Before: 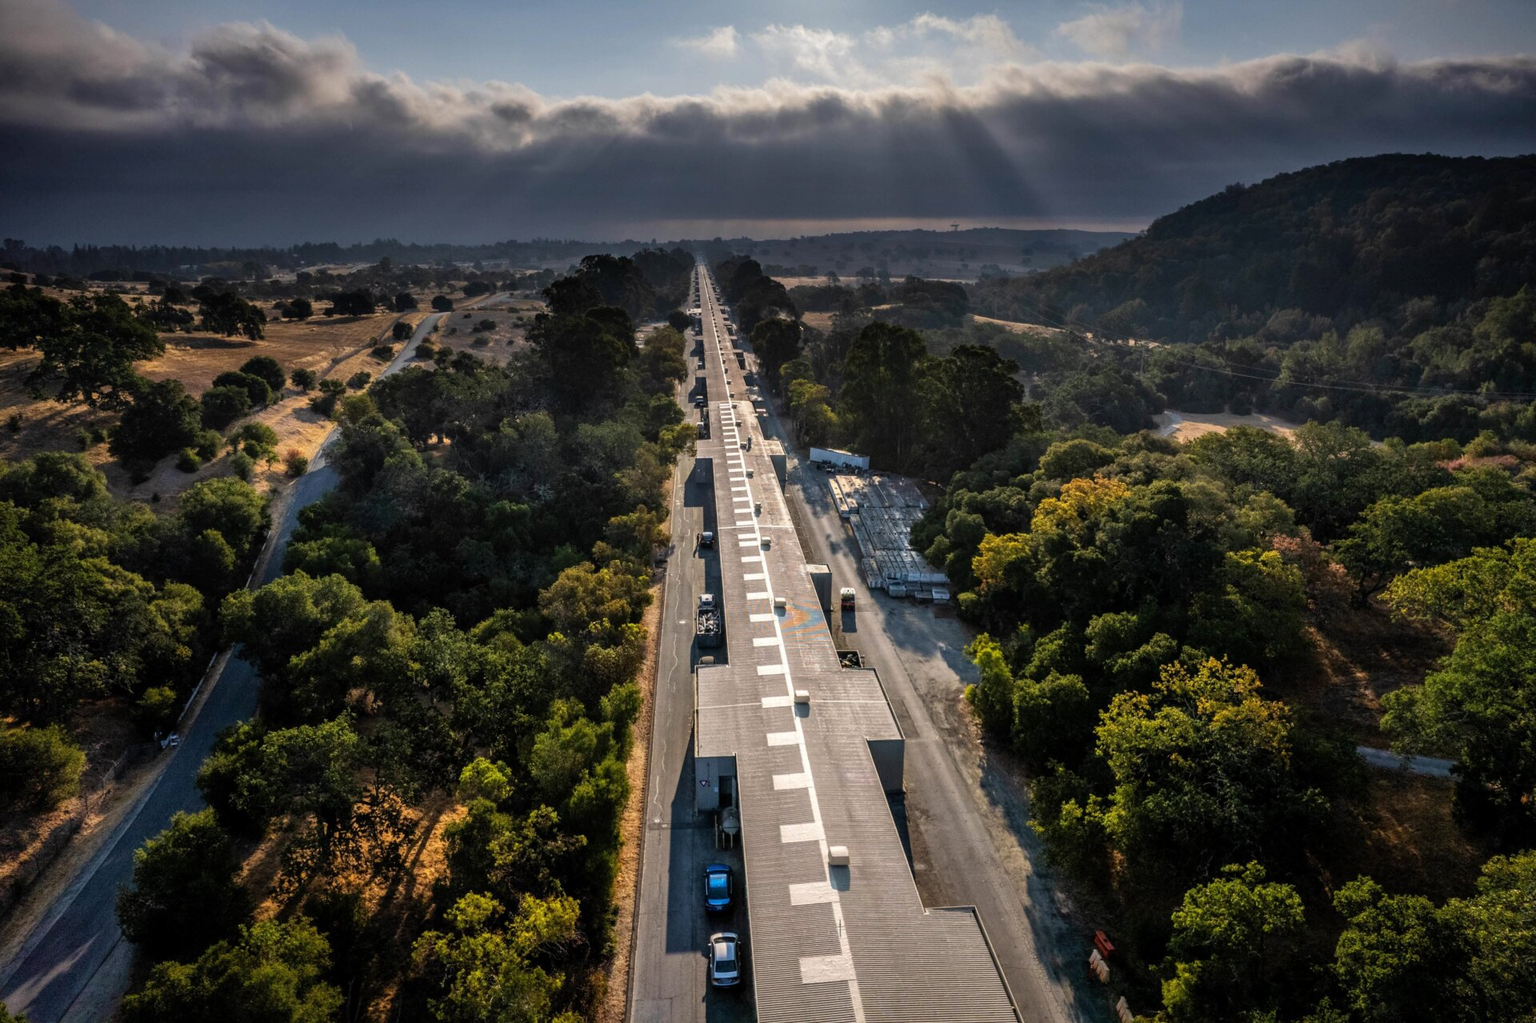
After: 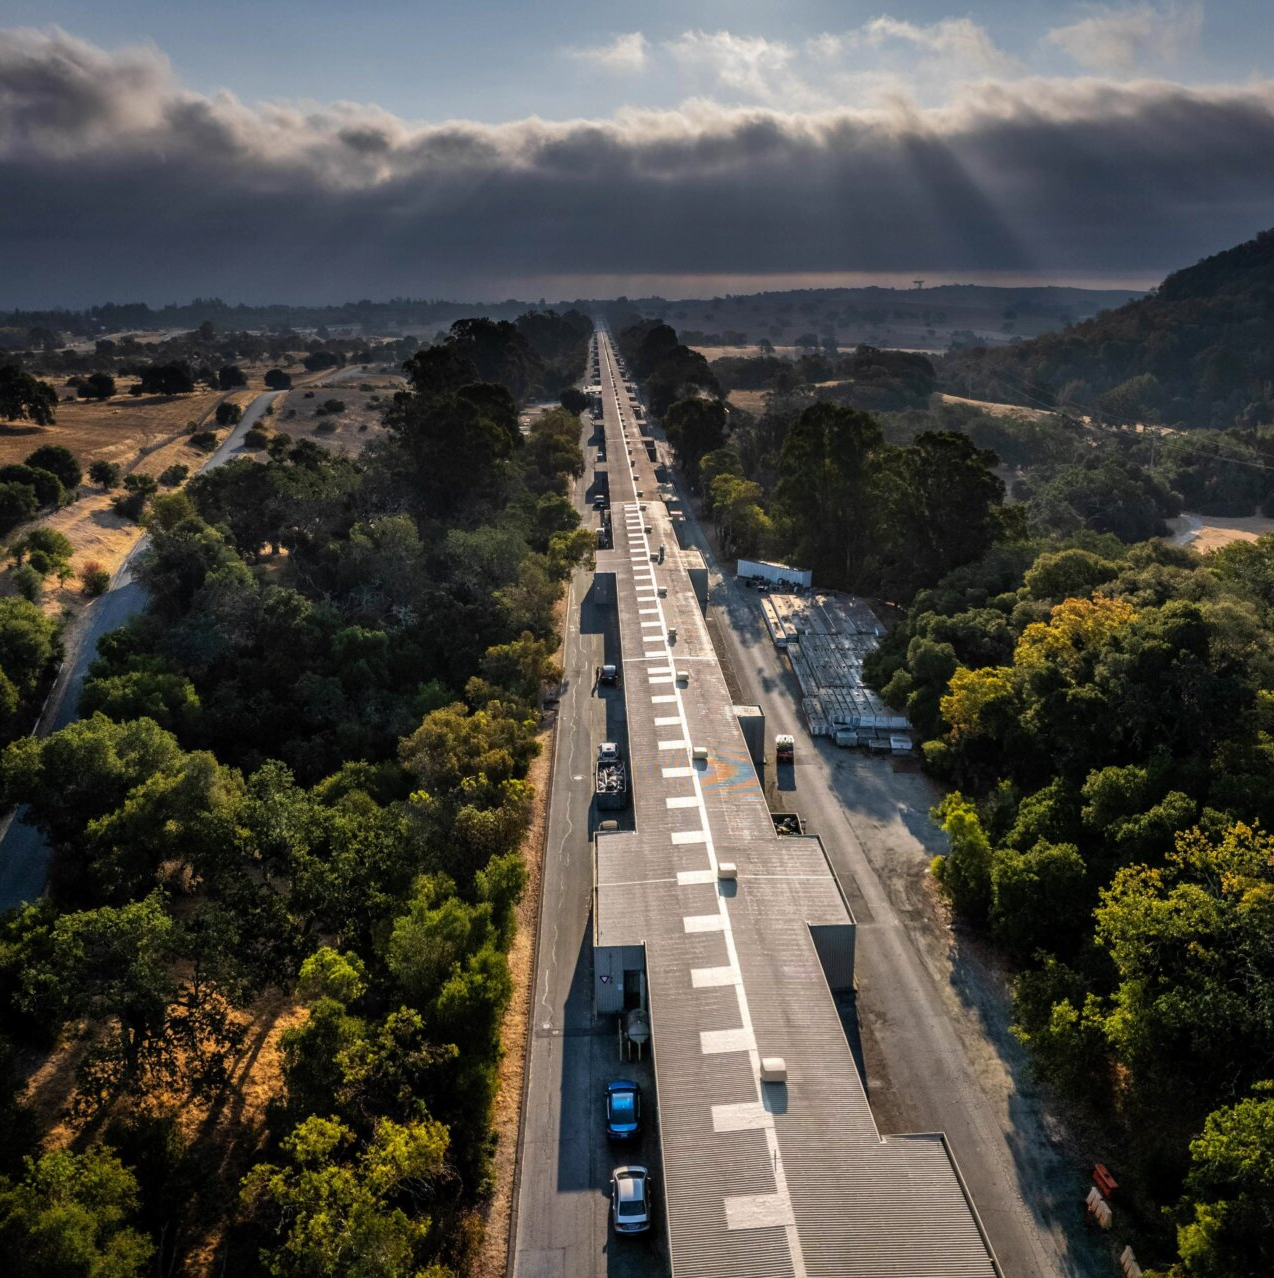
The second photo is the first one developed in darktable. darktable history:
crop and rotate: left 14.334%, right 19.272%
